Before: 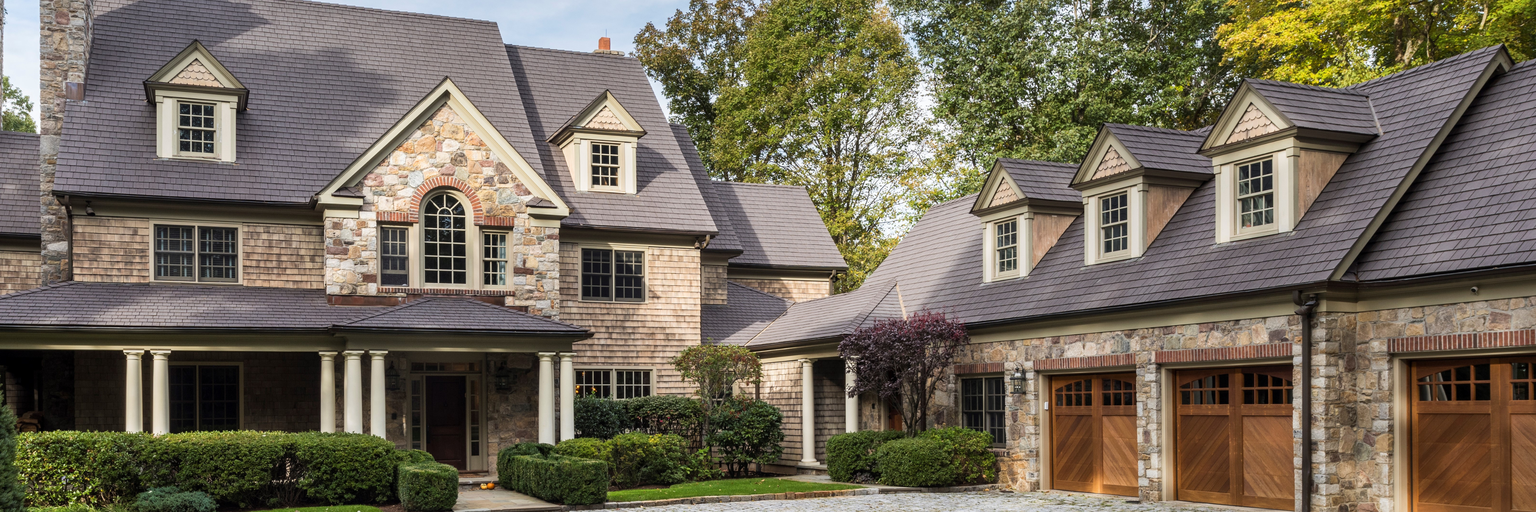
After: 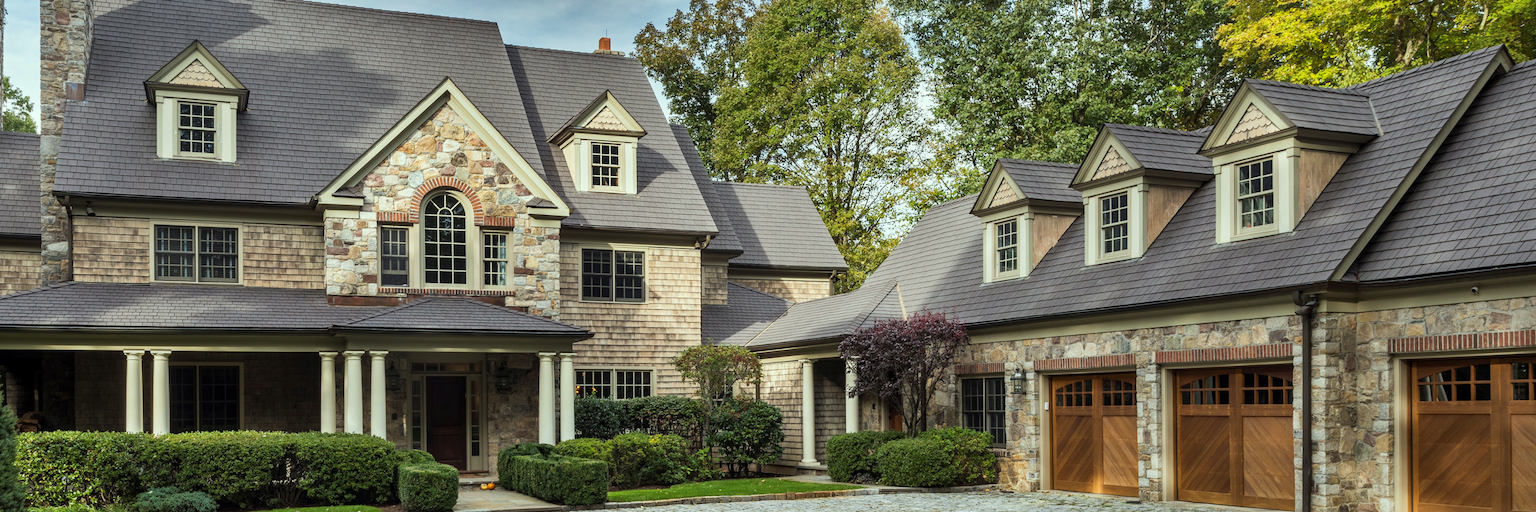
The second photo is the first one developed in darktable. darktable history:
color correction: highlights a* -8.03, highlights b* 3.24
shadows and highlights: shadows 24.62, highlights -76.92, soften with gaussian
